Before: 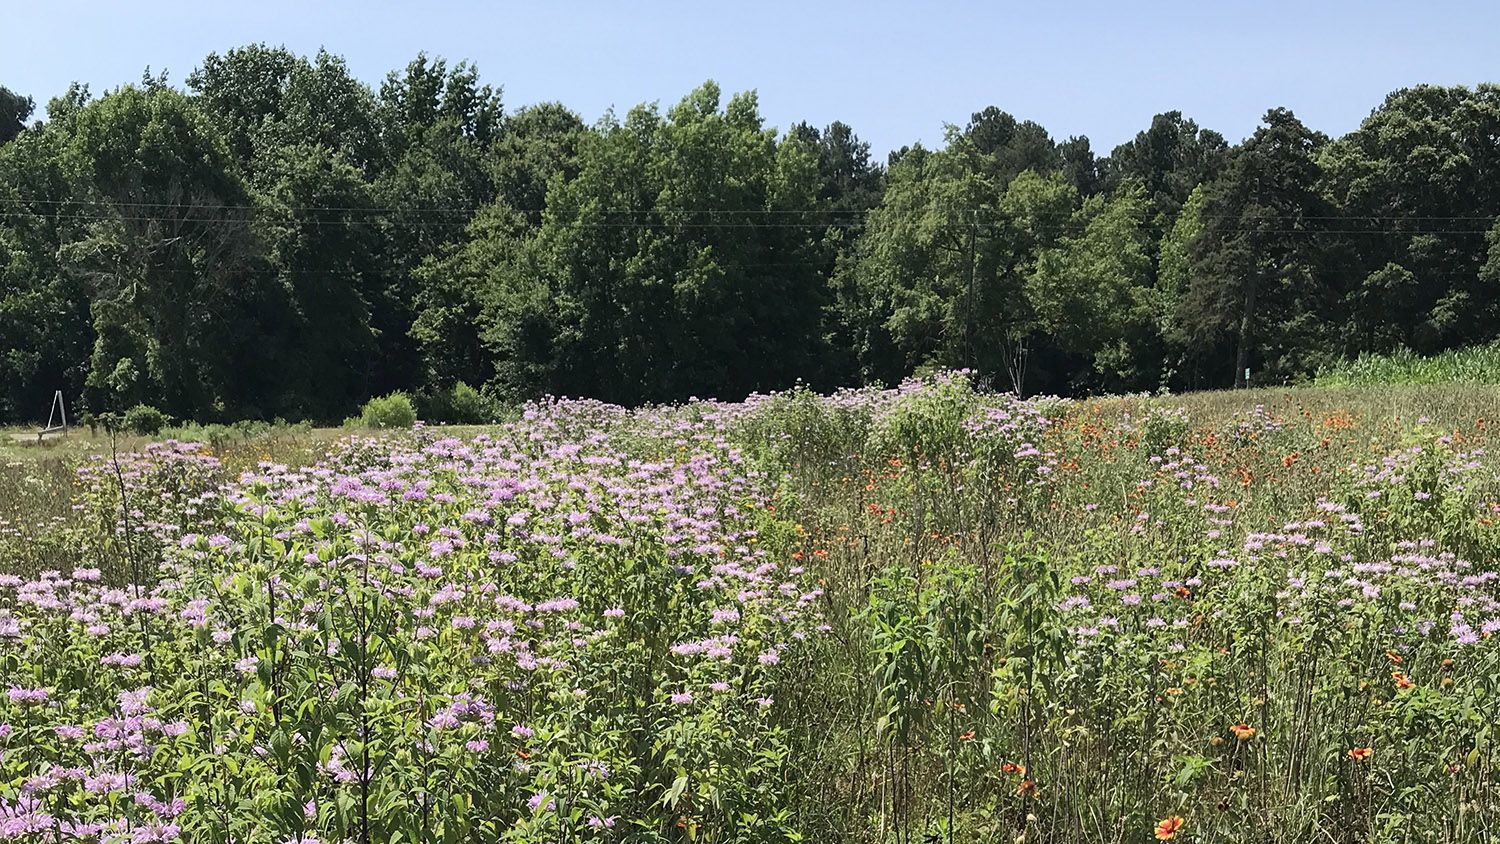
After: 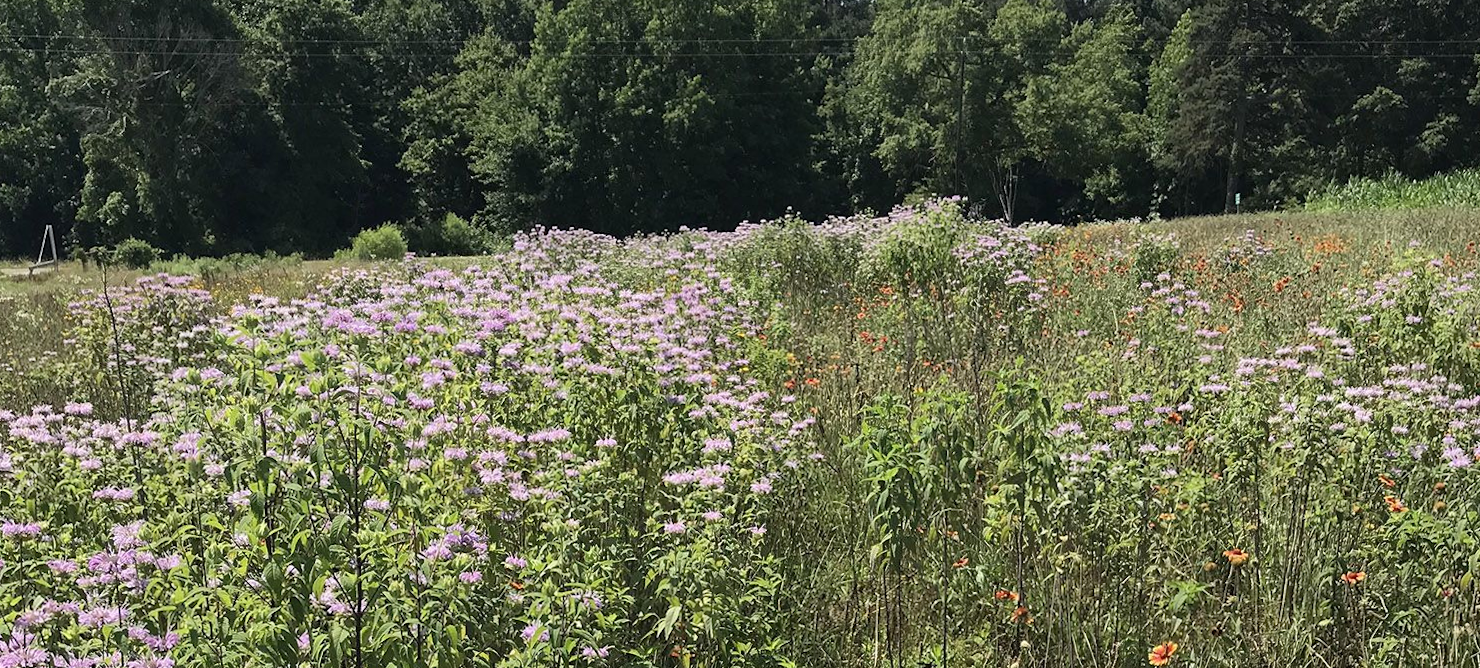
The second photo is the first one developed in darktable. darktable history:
rotate and perspective: rotation -0.45°, automatic cropping original format, crop left 0.008, crop right 0.992, crop top 0.012, crop bottom 0.988
crop and rotate: top 19.998%
